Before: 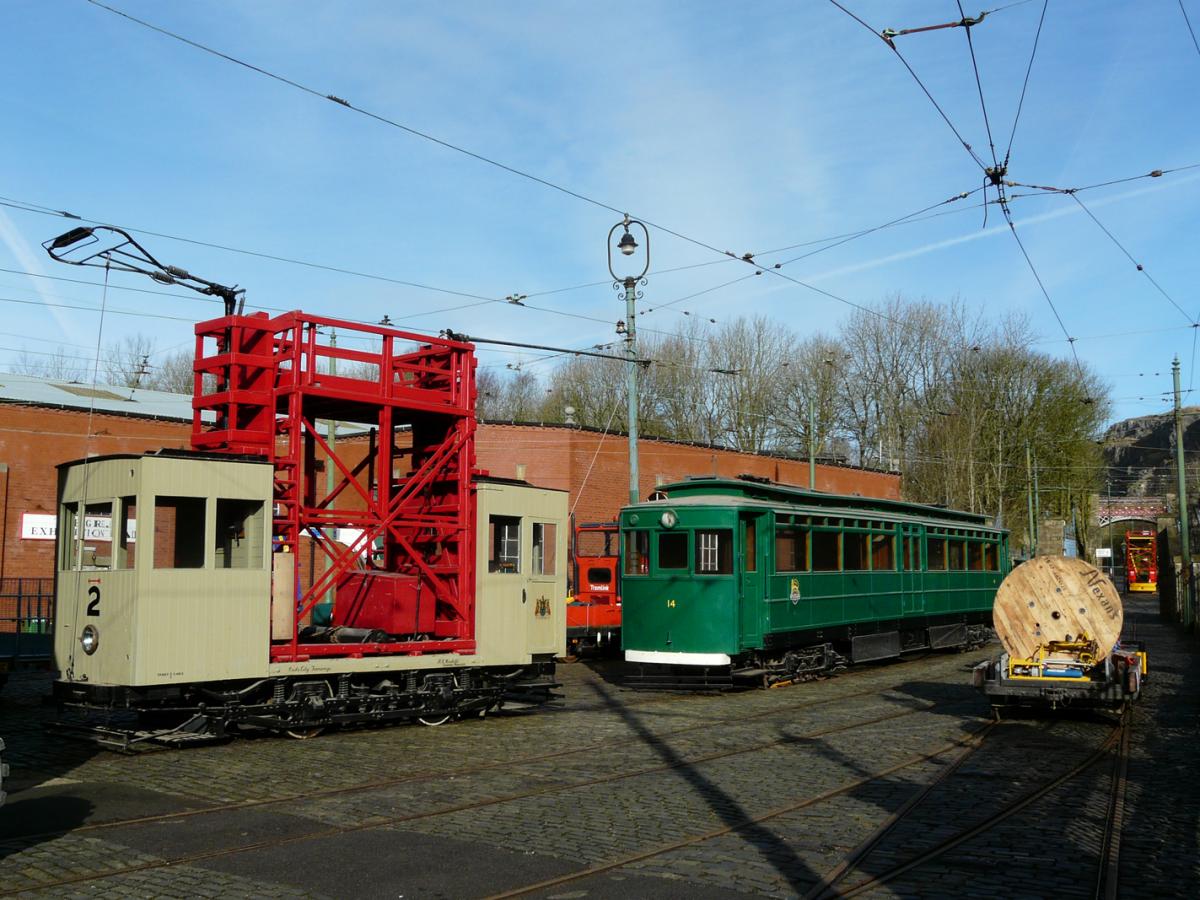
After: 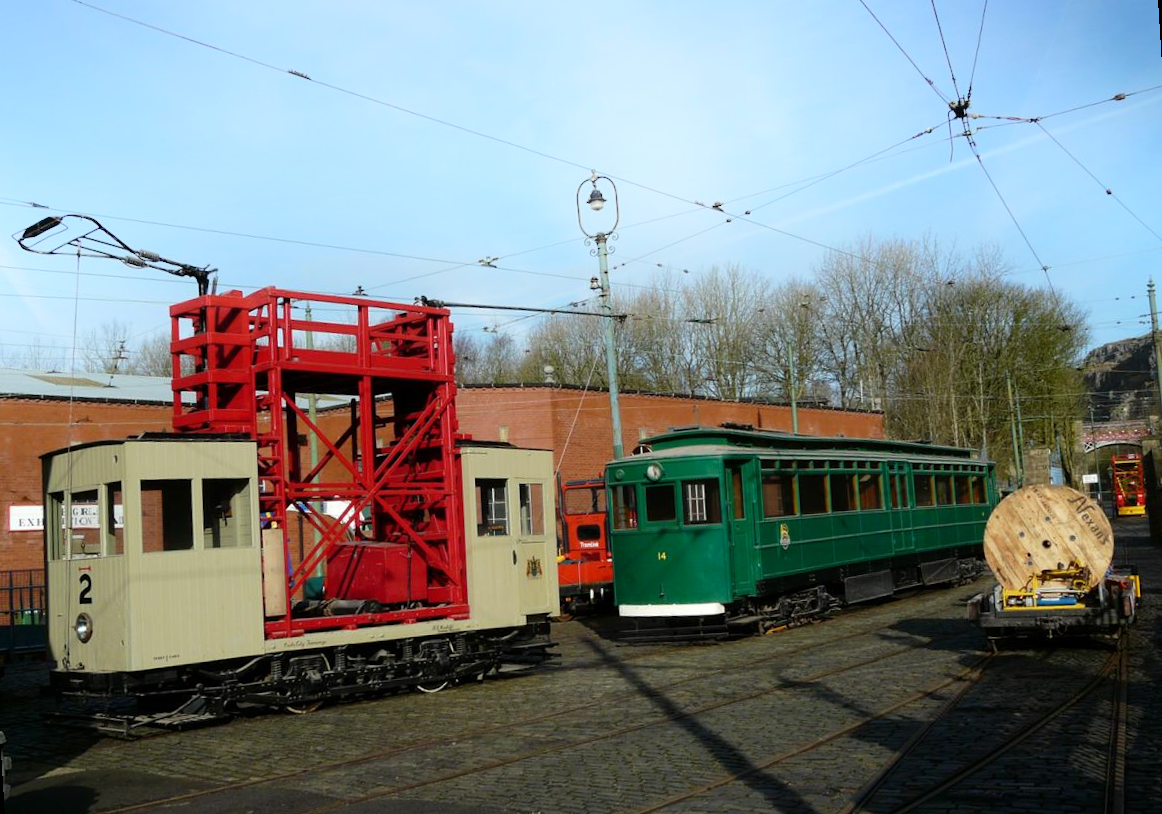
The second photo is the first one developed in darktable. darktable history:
rotate and perspective: rotation -3.52°, crop left 0.036, crop right 0.964, crop top 0.081, crop bottom 0.919
shadows and highlights: shadows -21.3, highlights 100, soften with gaussian
